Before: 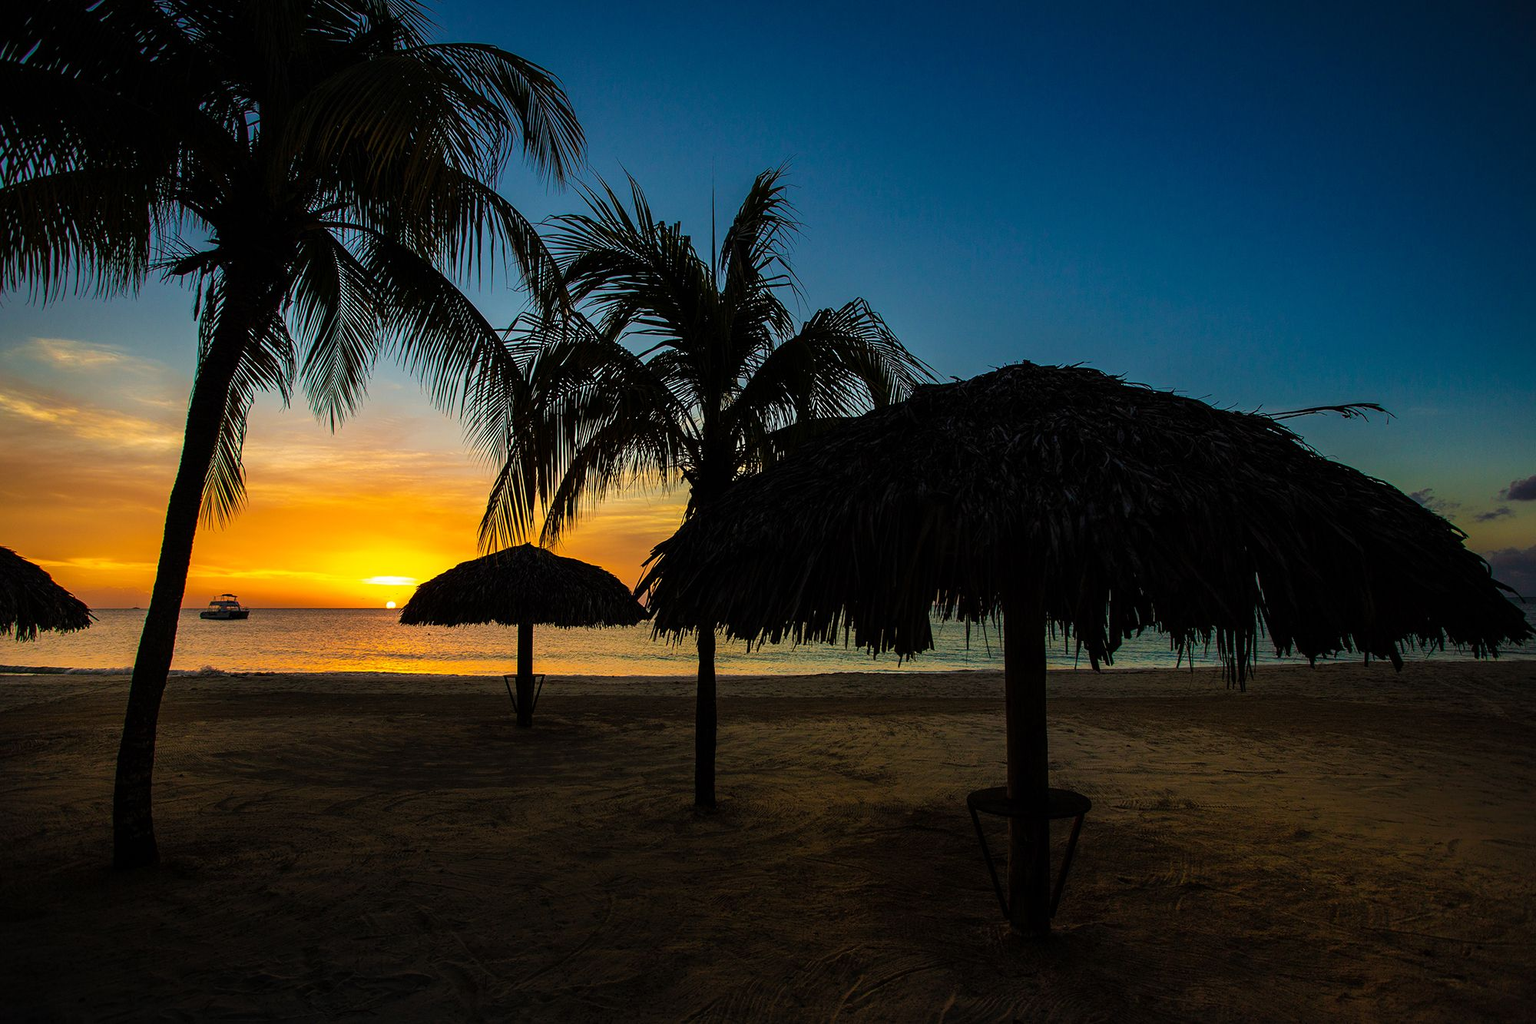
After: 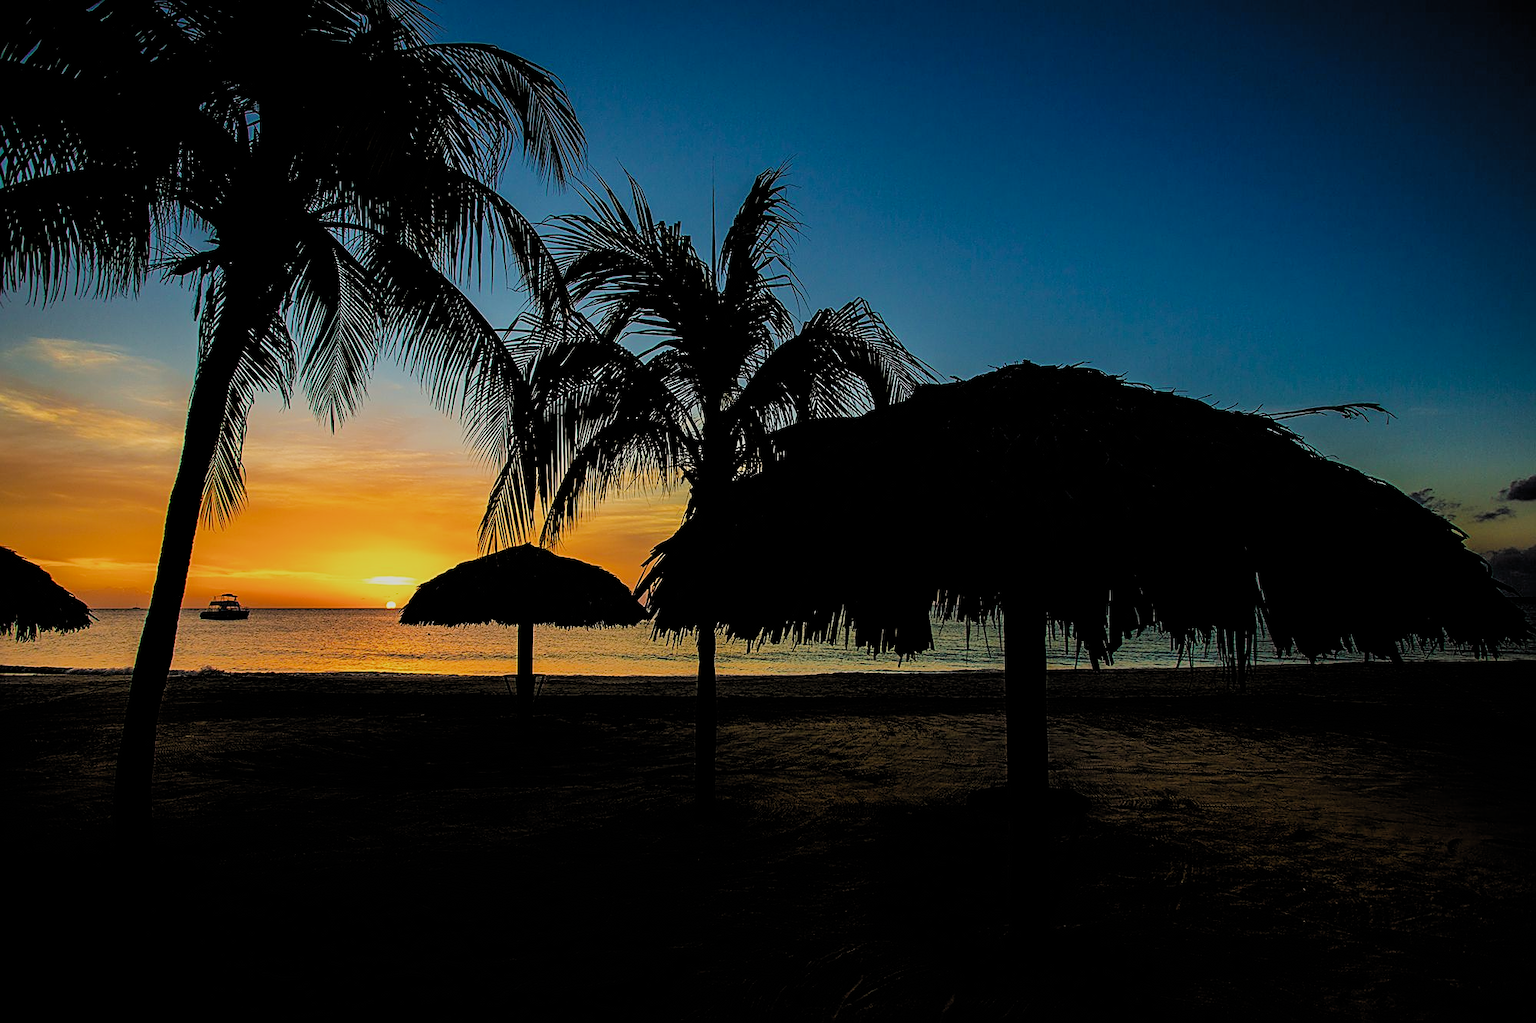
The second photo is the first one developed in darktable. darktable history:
filmic rgb: black relative exposure -4.58 EV, white relative exposure 4.8 EV, threshold 3 EV, hardness 2.36, latitude 36.07%, contrast 1.048, highlights saturation mix 1.32%, shadows ↔ highlights balance 1.25%, color science v4 (2020), enable highlight reconstruction true
sharpen: on, module defaults
